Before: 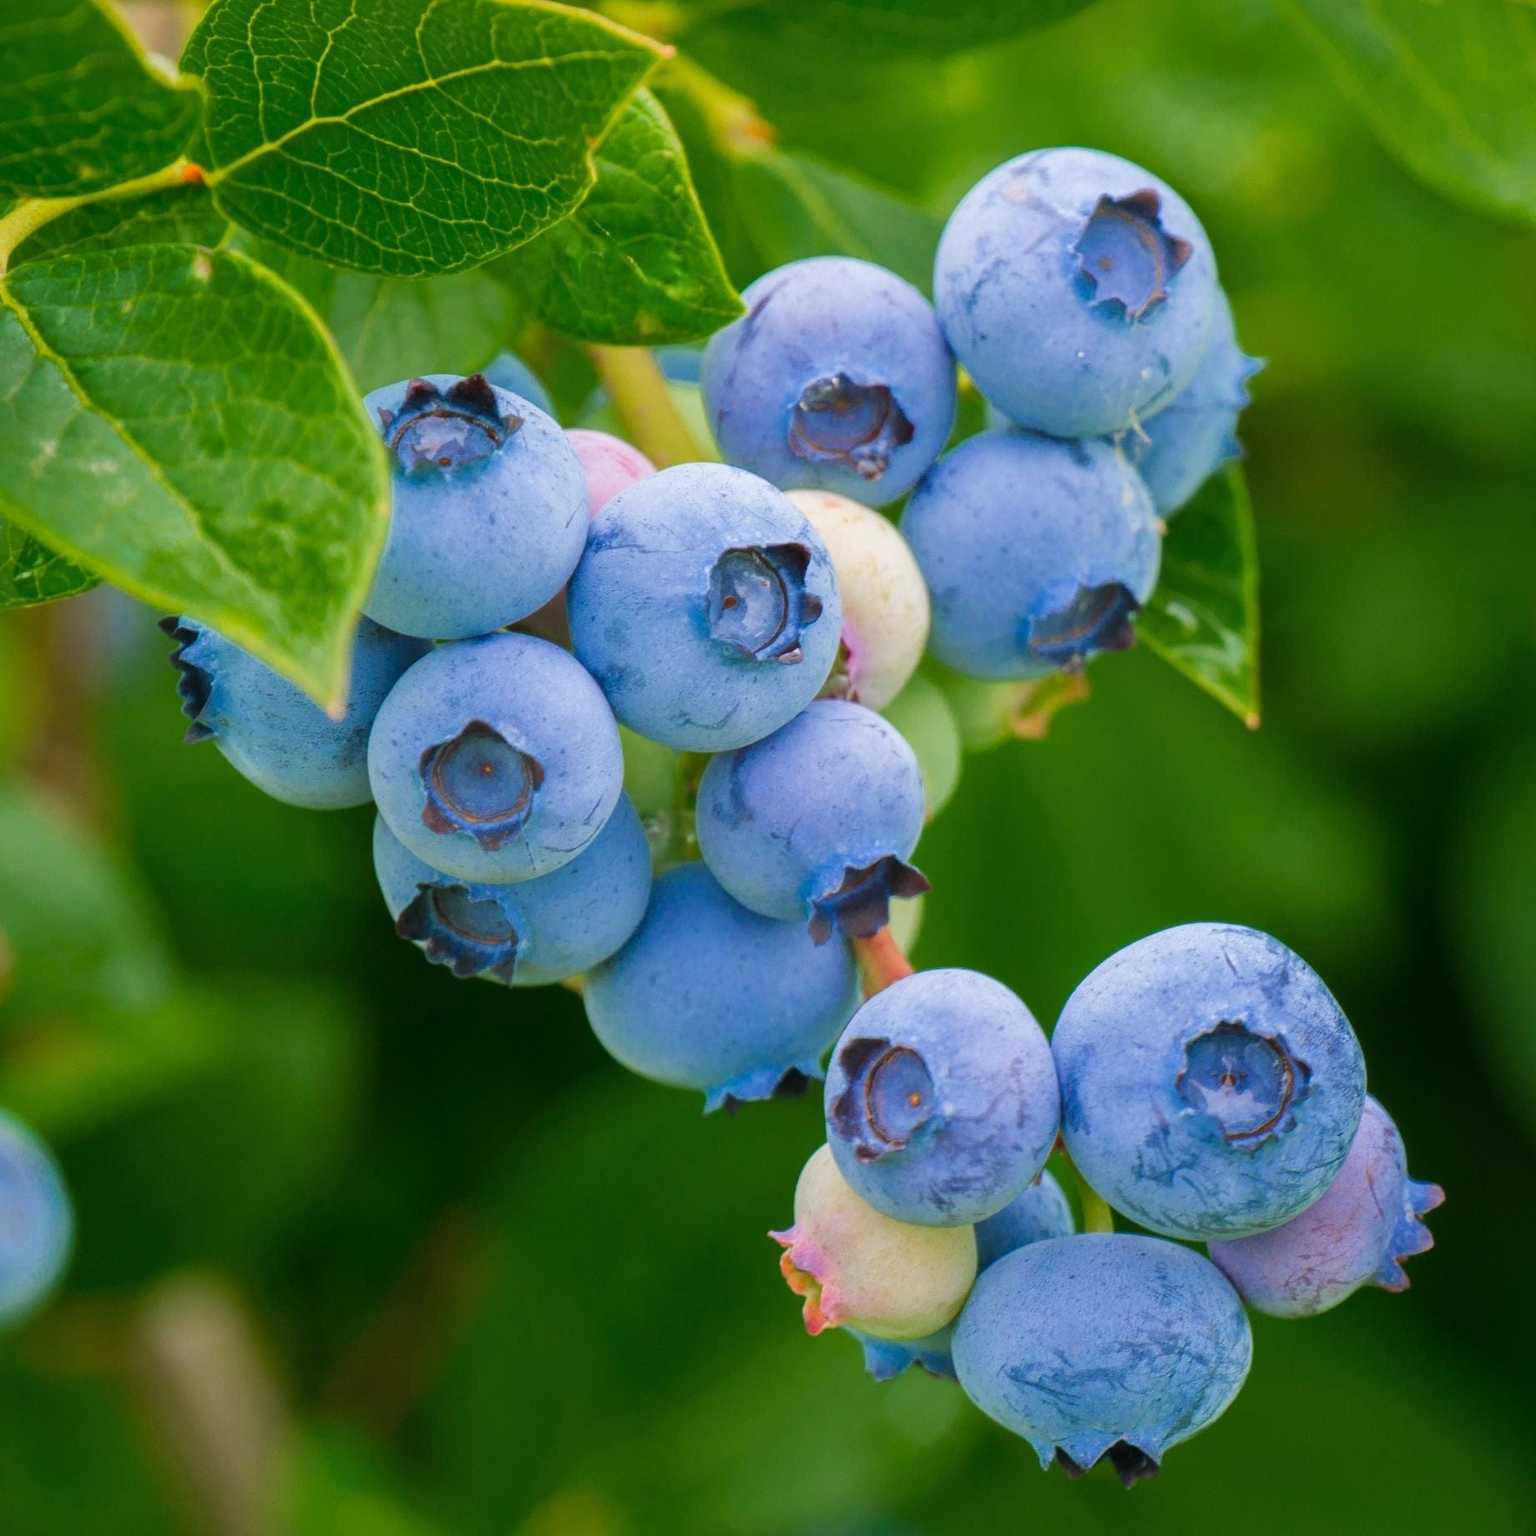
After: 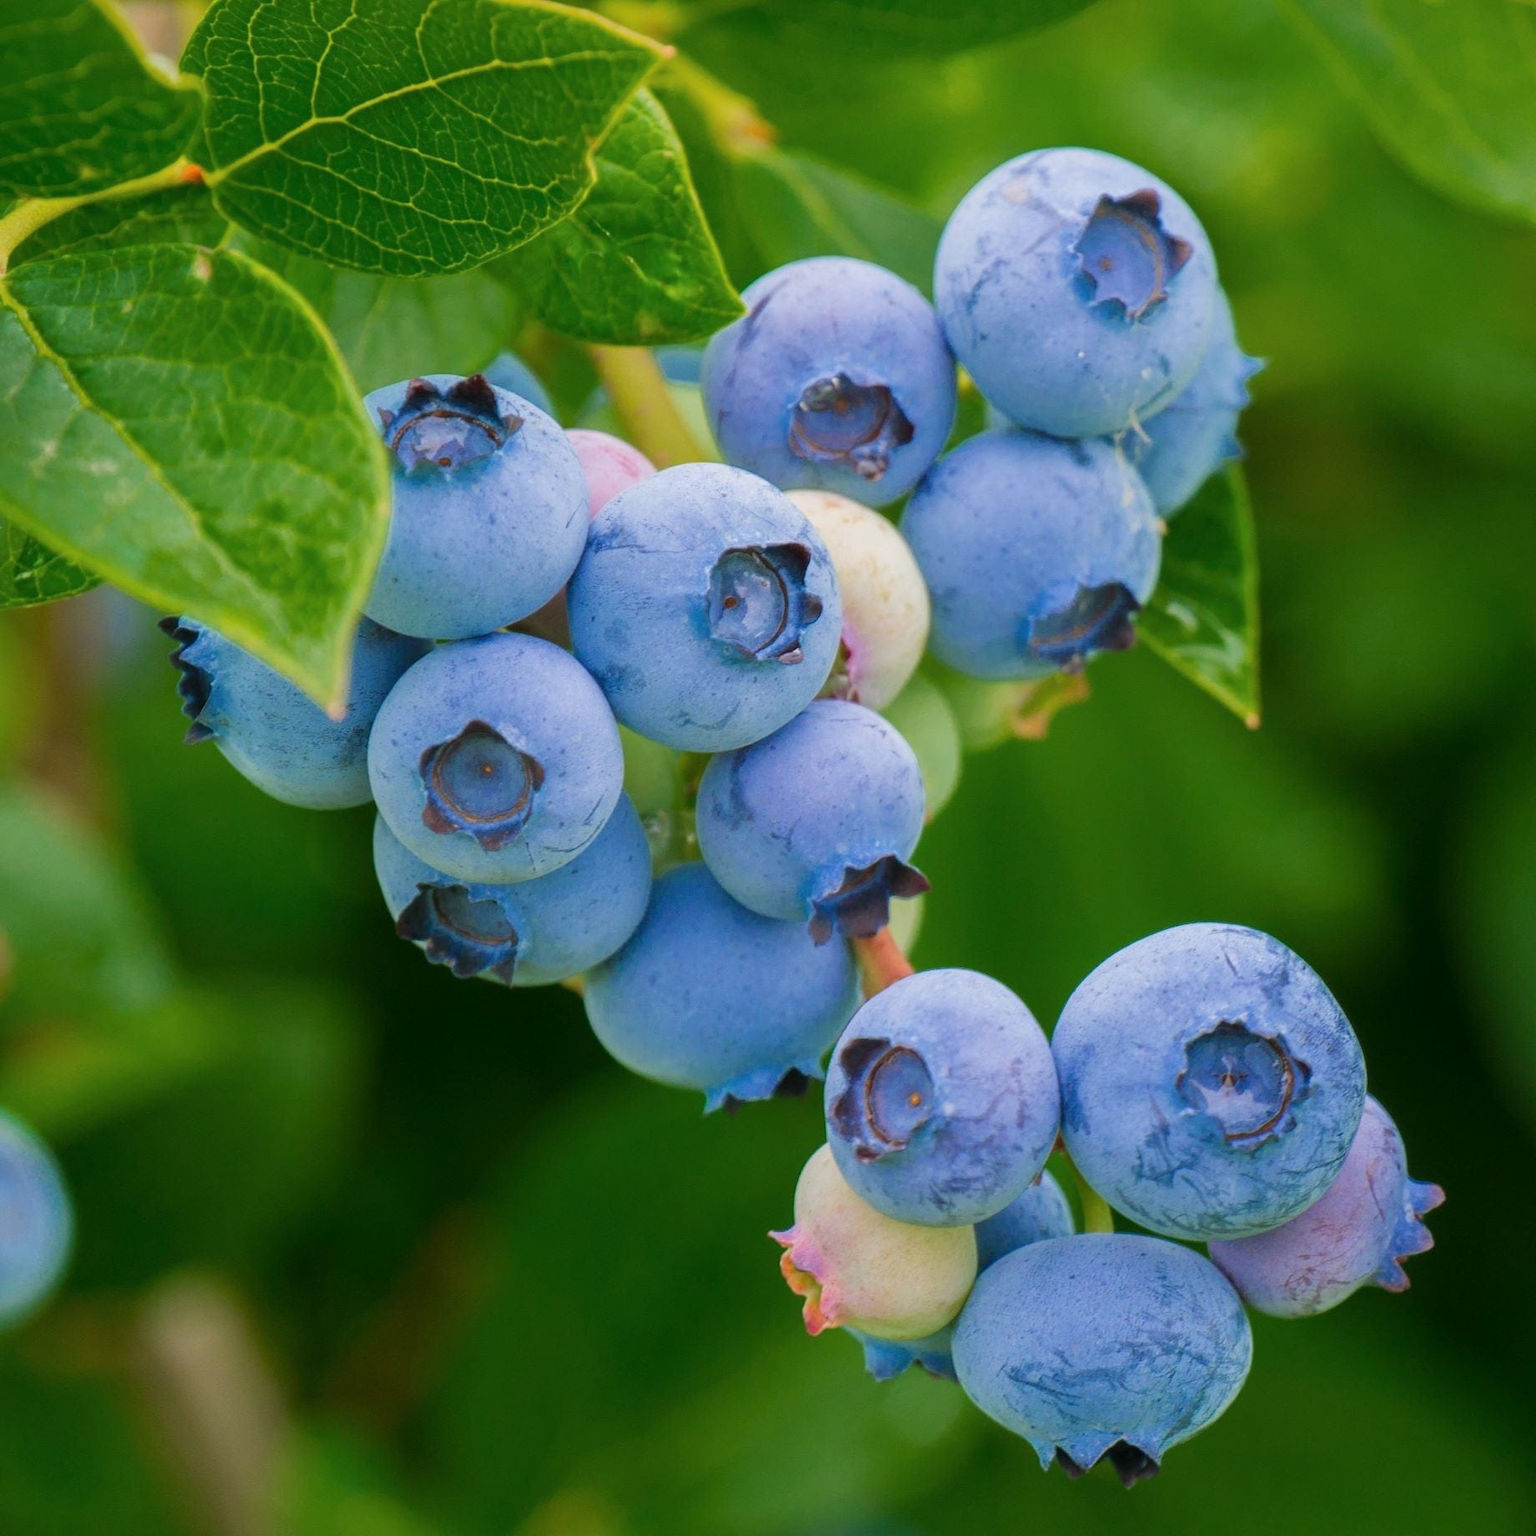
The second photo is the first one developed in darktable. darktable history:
contrast brightness saturation: contrast 0.01, saturation -0.05
shadows and highlights: shadows -20, white point adjustment -2, highlights -35
